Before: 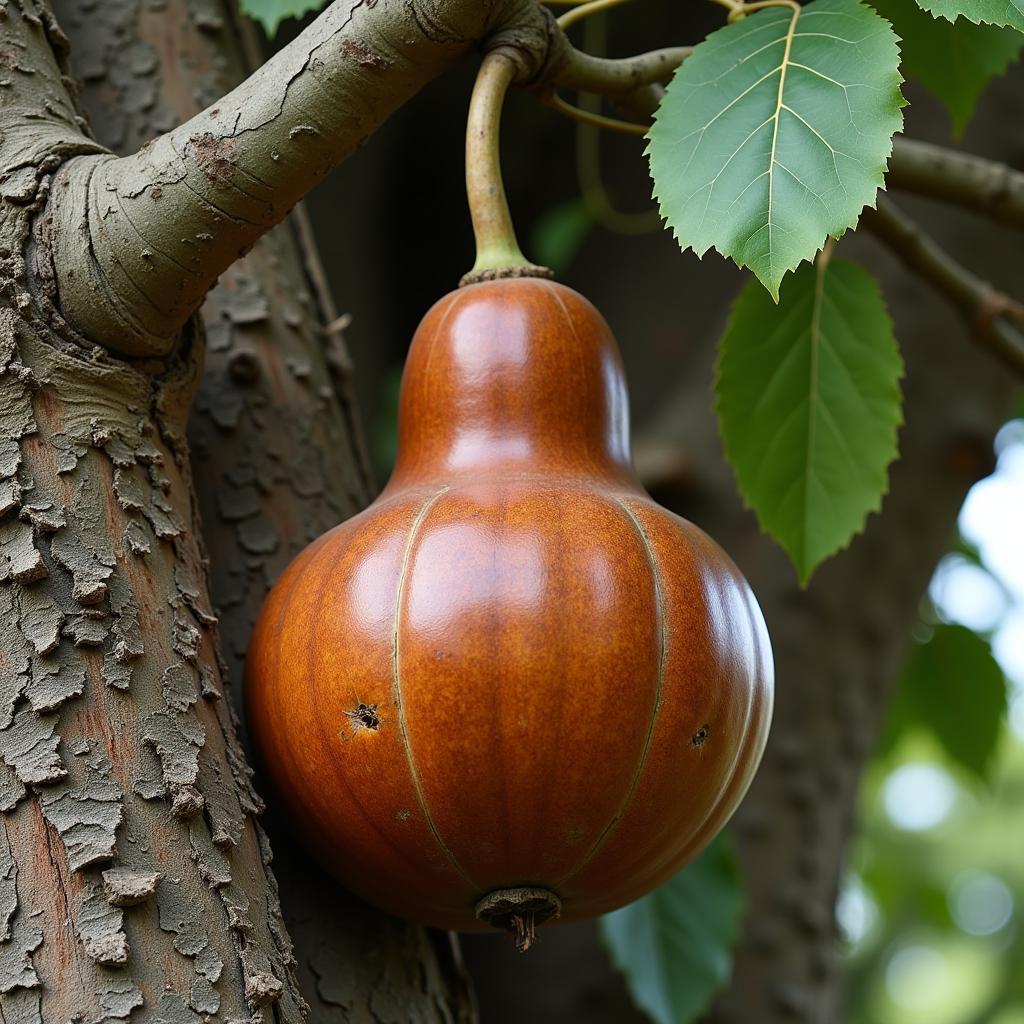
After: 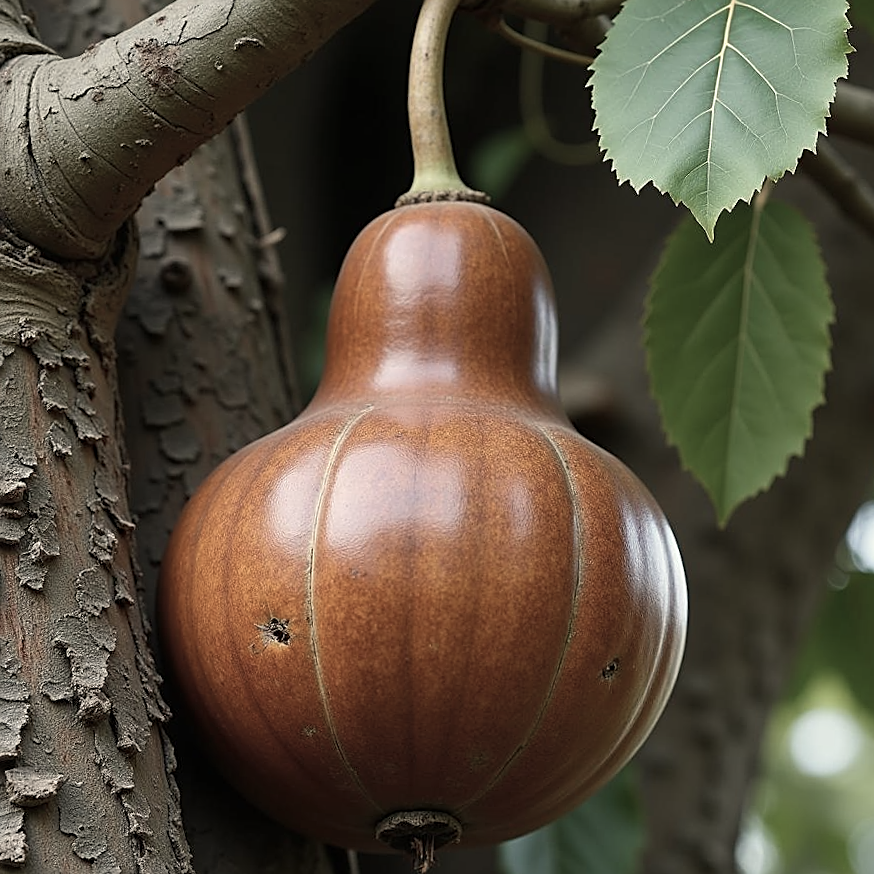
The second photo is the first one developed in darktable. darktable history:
crop and rotate: angle -3.27°, left 5.211%, top 5.211%, right 4.607%, bottom 4.607%
sharpen: on, module defaults
color correction: saturation 0.57
white balance: red 1.045, blue 0.932
